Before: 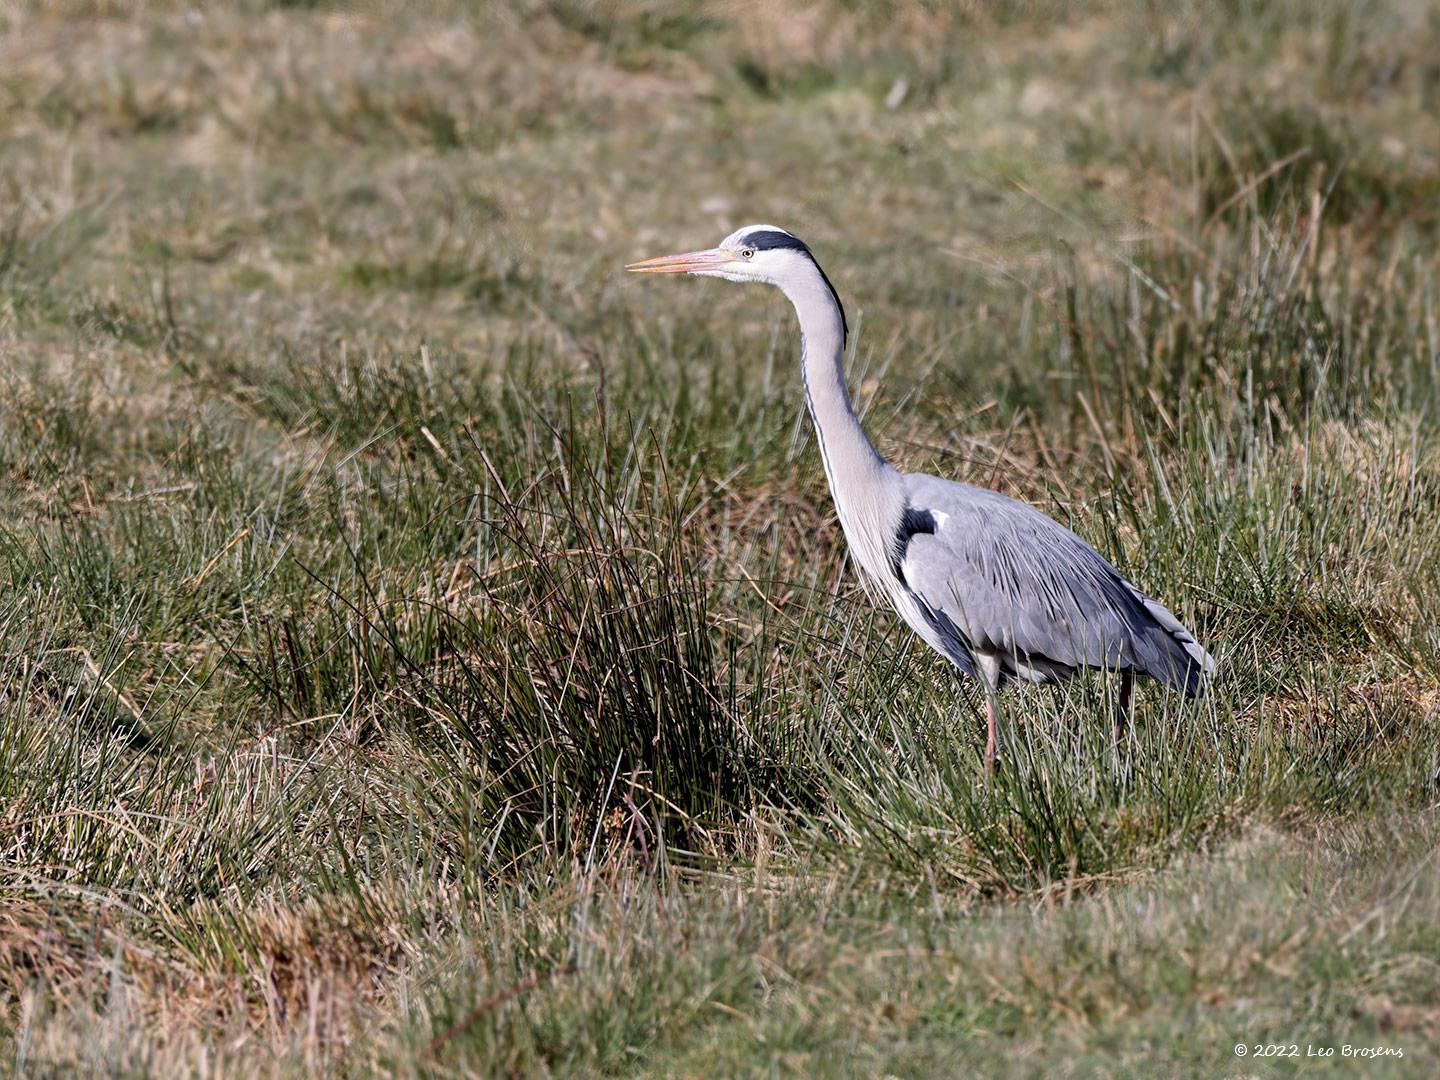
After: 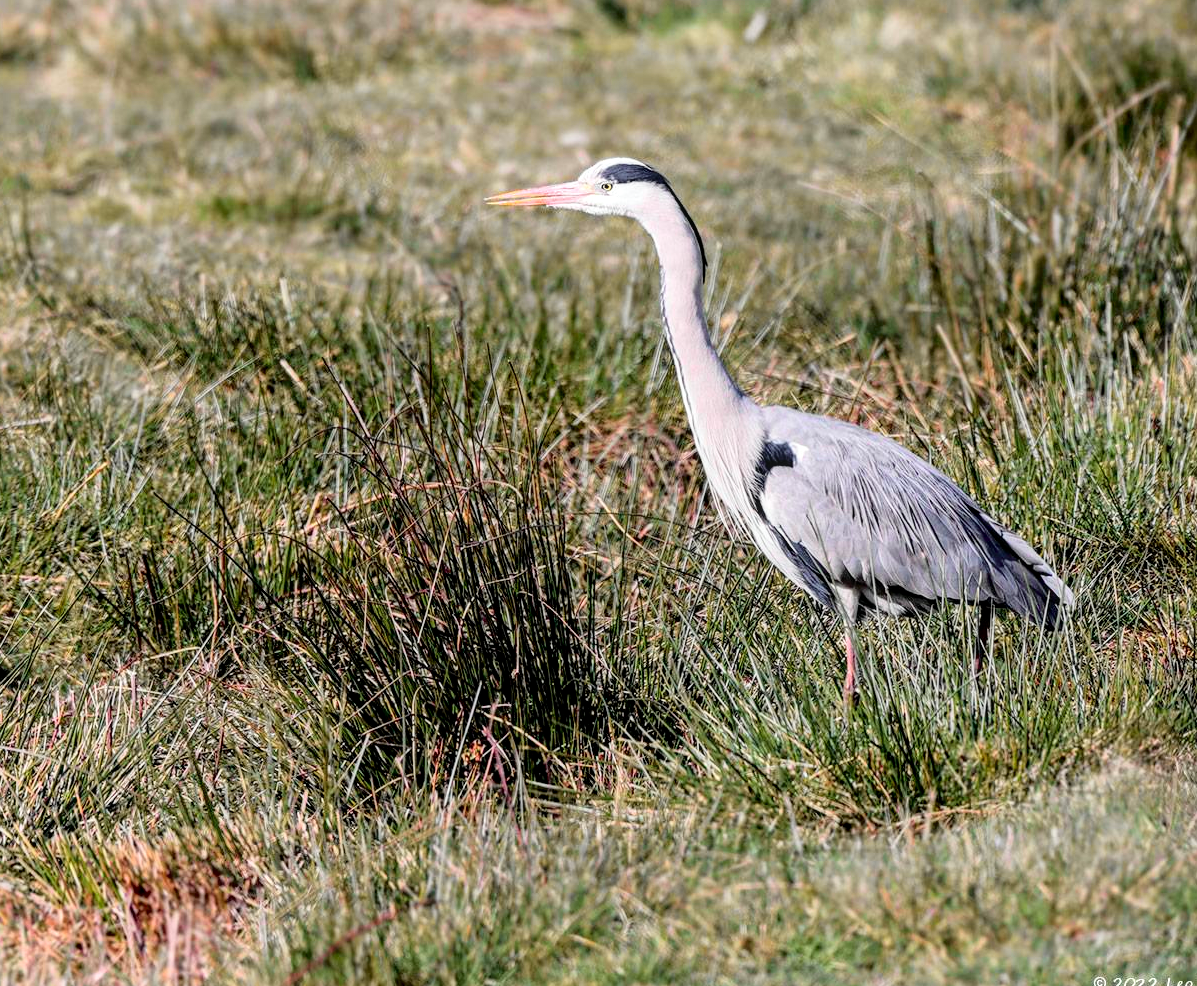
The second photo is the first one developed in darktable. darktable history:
local contrast: detail 130%
tone curve: curves: ch0 [(0, 0) (0.135, 0.09) (0.326, 0.386) (0.489, 0.573) (0.663, 0.749) (0.854, 0.897) (1, 0.974)]; ch1 [(0, 0) (0.366, 0.367) (0.475, 0.453) (0.494, 0.493) (0.504, 0.497) (0.544, 0.569) (0.562, 0.605) (0.622, 0.694) (1, 1)]; ch2 [(0, 0) (0.333, 0.346) (0.375, 0.375) (0.424, 0.43) (0.476, 0.492) (0.502, 0.503) (0.533, 0.534) (0.572, 0.603) (0.605, 0.656) (0.641, 0.709) (1, 1)], color space Lab, independent channels, preserve colors none
crop: left 9.823%, top 6.228%, right 7.046%, bottom 2.439%
